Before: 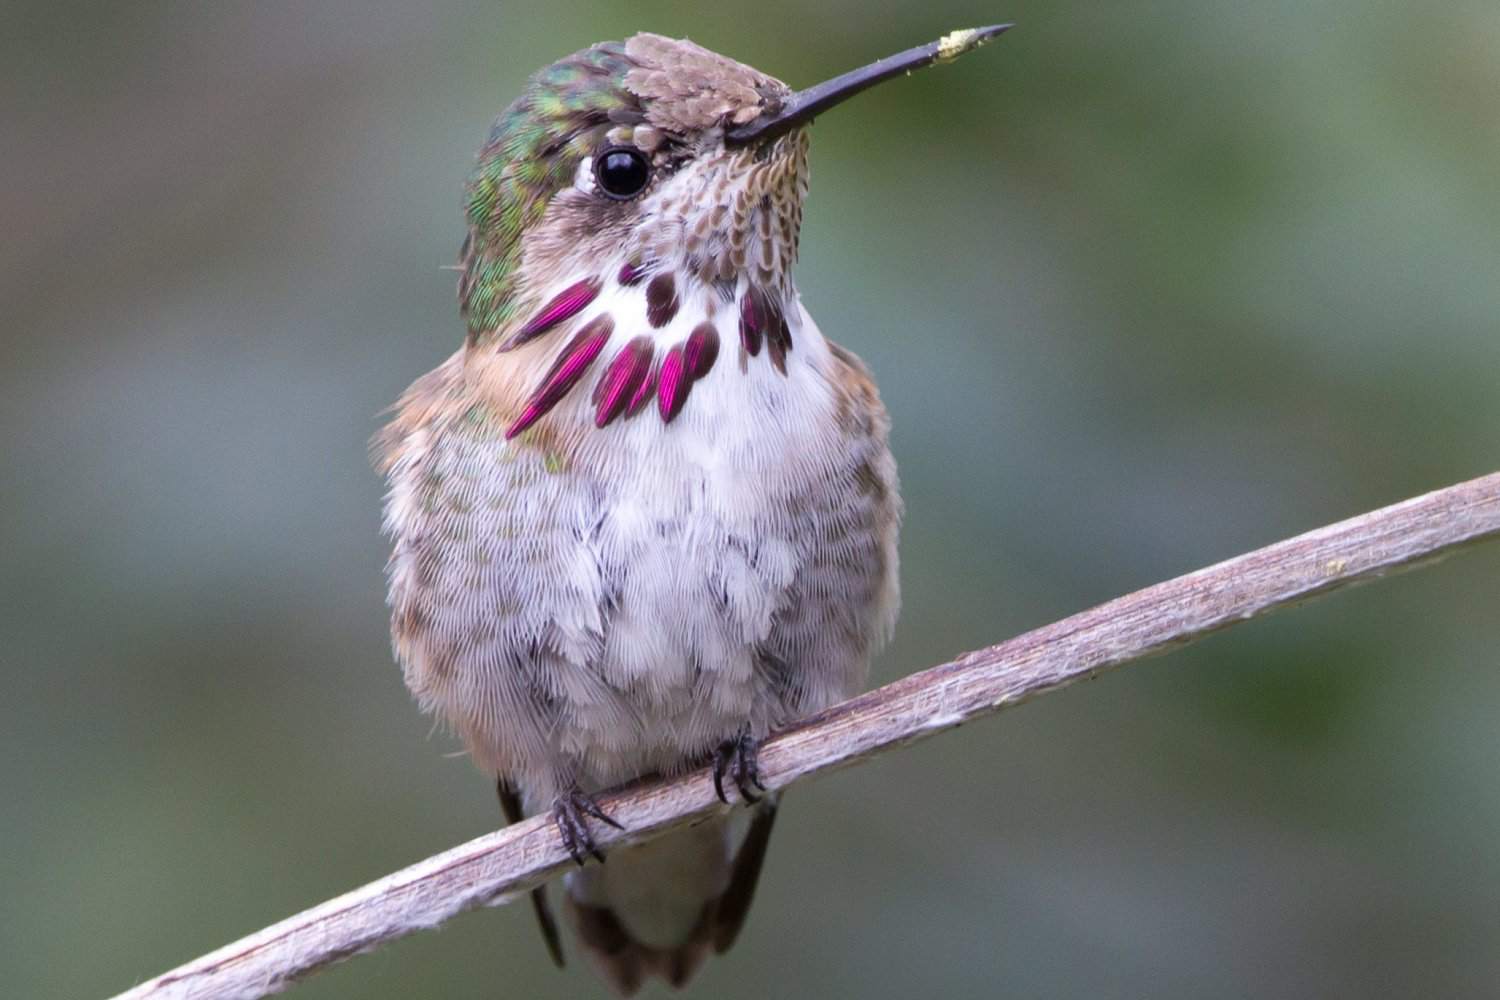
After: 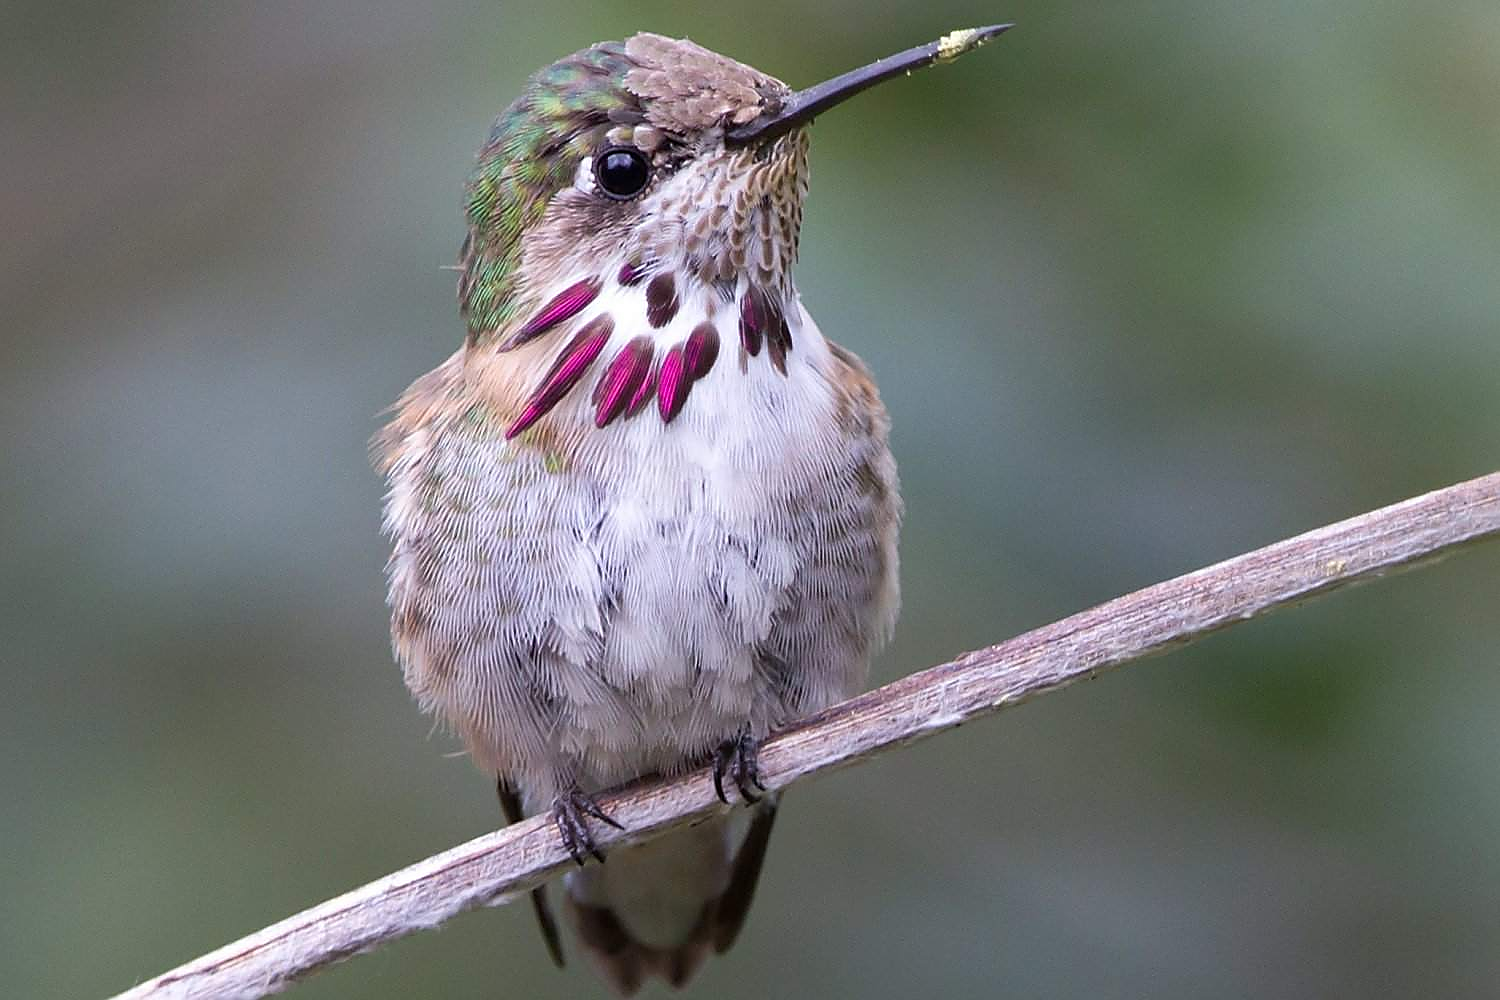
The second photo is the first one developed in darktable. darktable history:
sharpen: radius 1.365, amount 1.24, threshold 0.703
